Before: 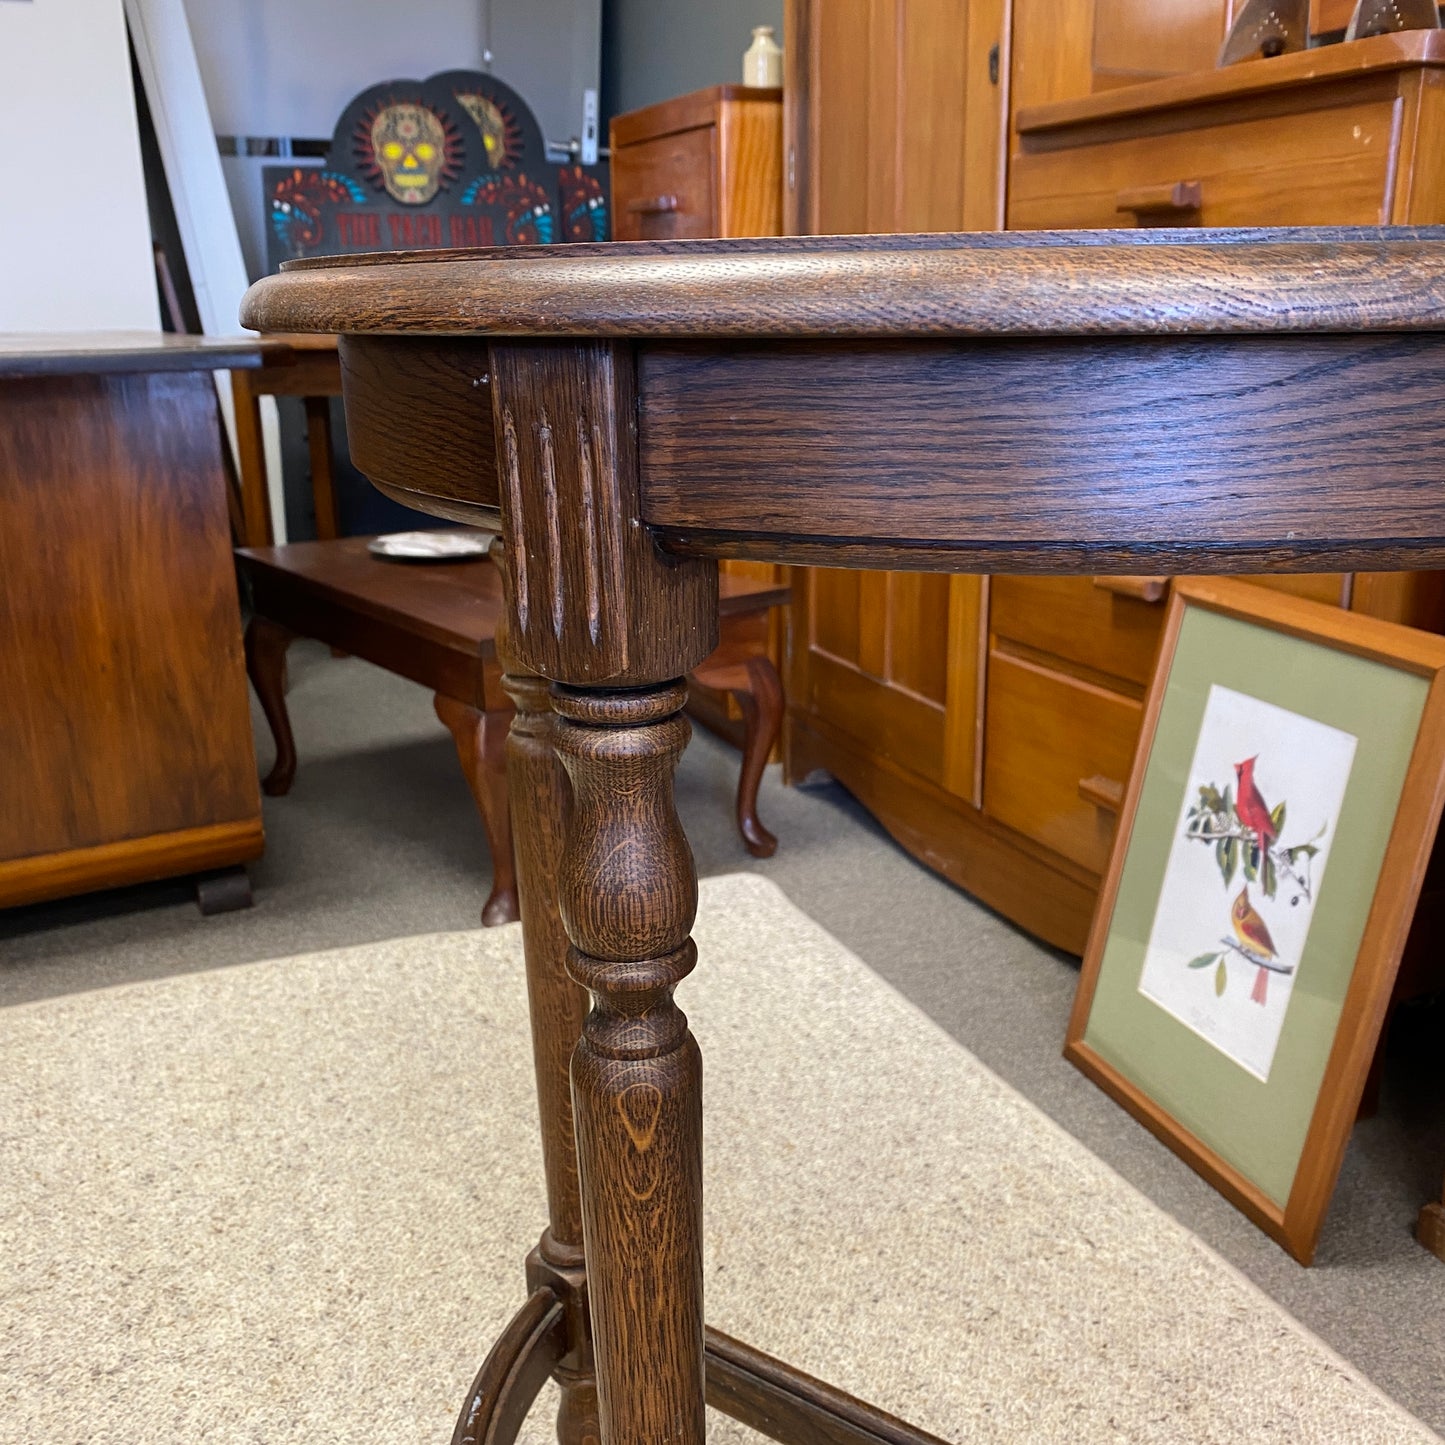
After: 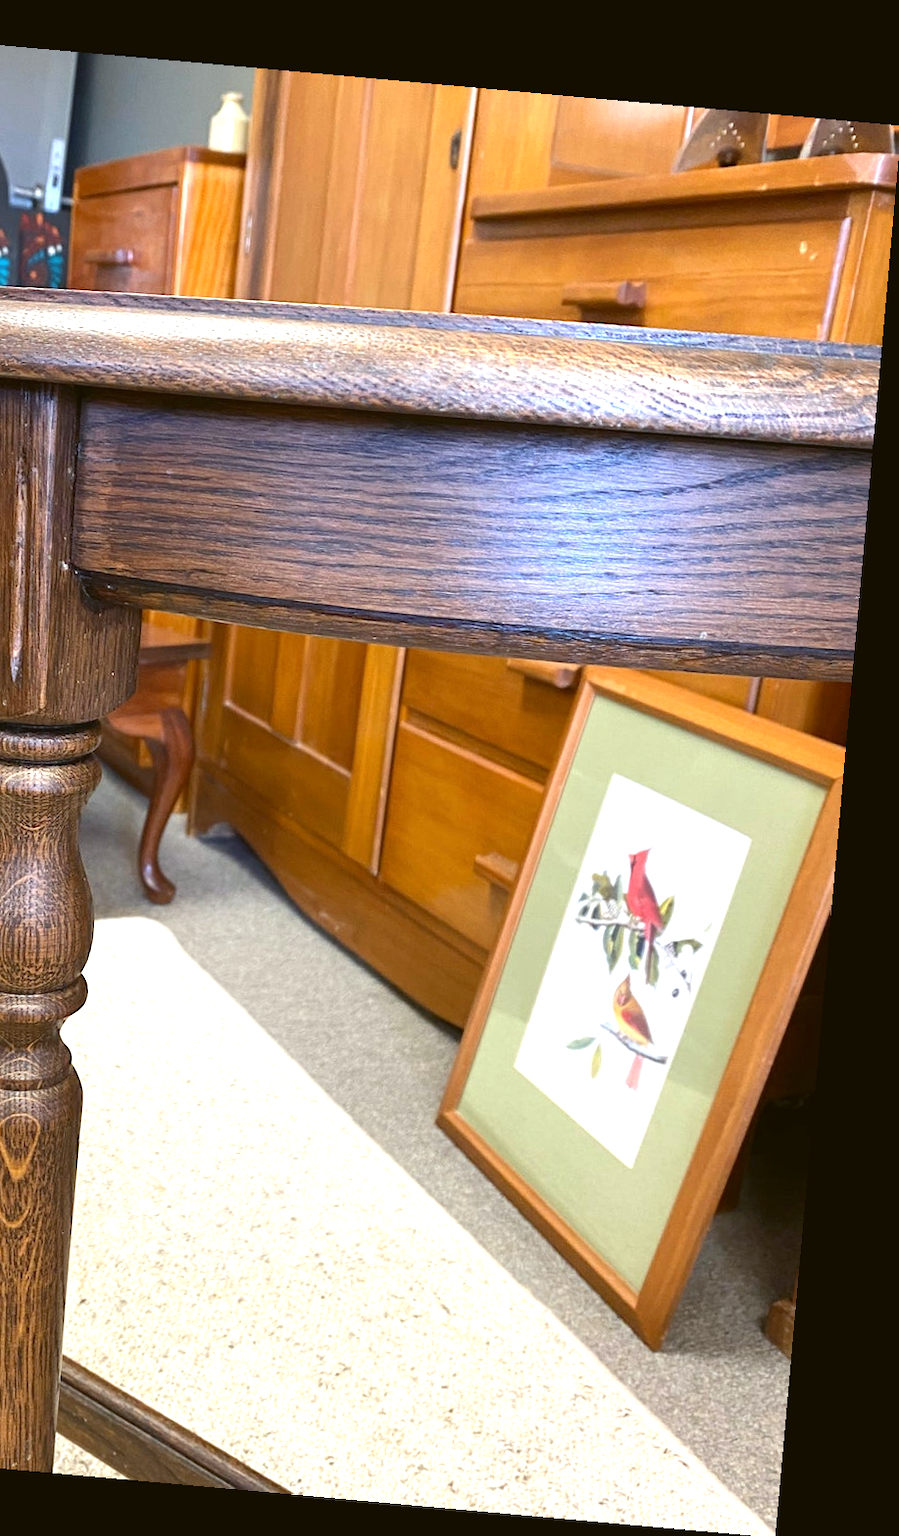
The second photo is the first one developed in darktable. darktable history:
exposure: black level correction 0, exposure 1 EV, compensate highlight preservation false
color balance: lift [1.004, 1.002, 1.002, 0.998], gamma [1, 1.007, 1.002, 0.993], gain [1, 0.977, 1.013, 1.023], contrast -3.64%
tone equalizer: on, module defaults
crop: left 41.402%
rotate and perspective: rotation 5.12°, automatic cropping off
